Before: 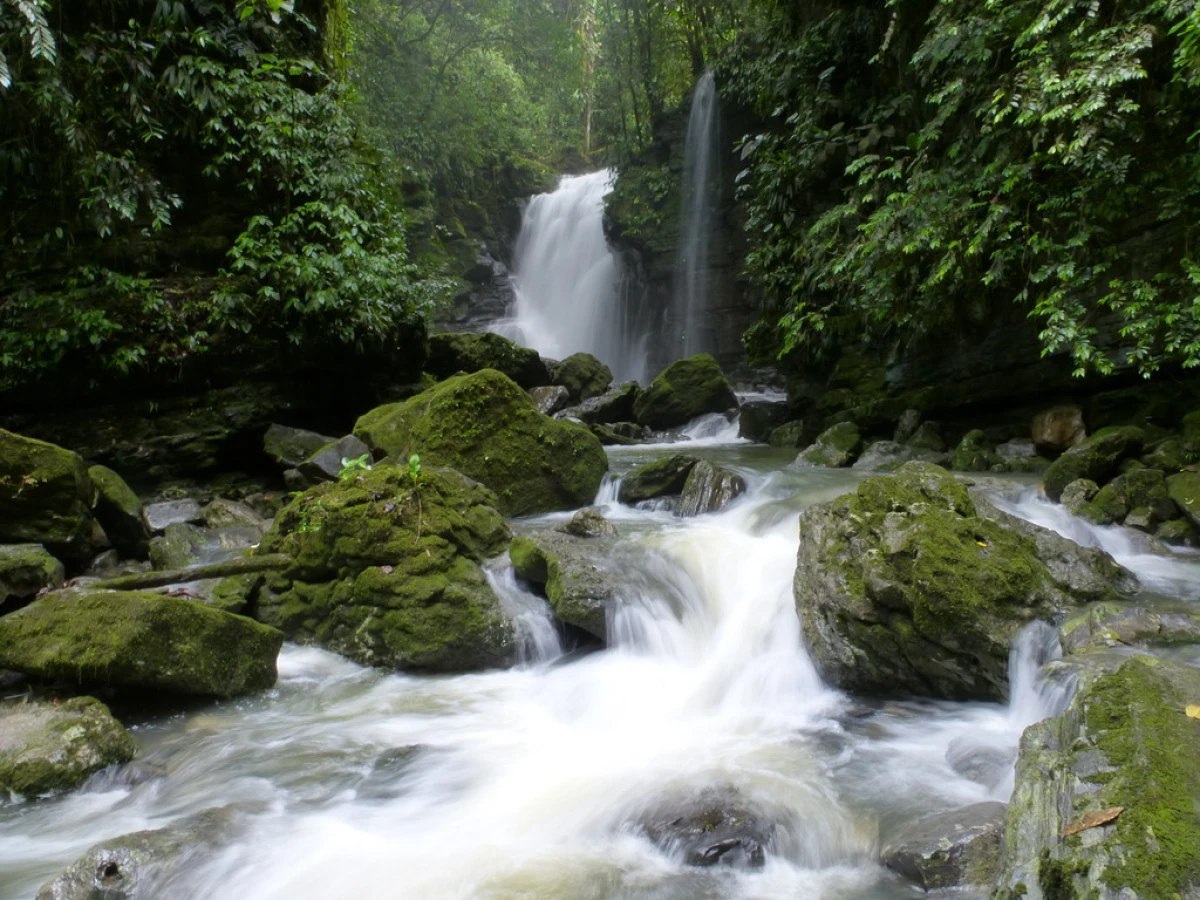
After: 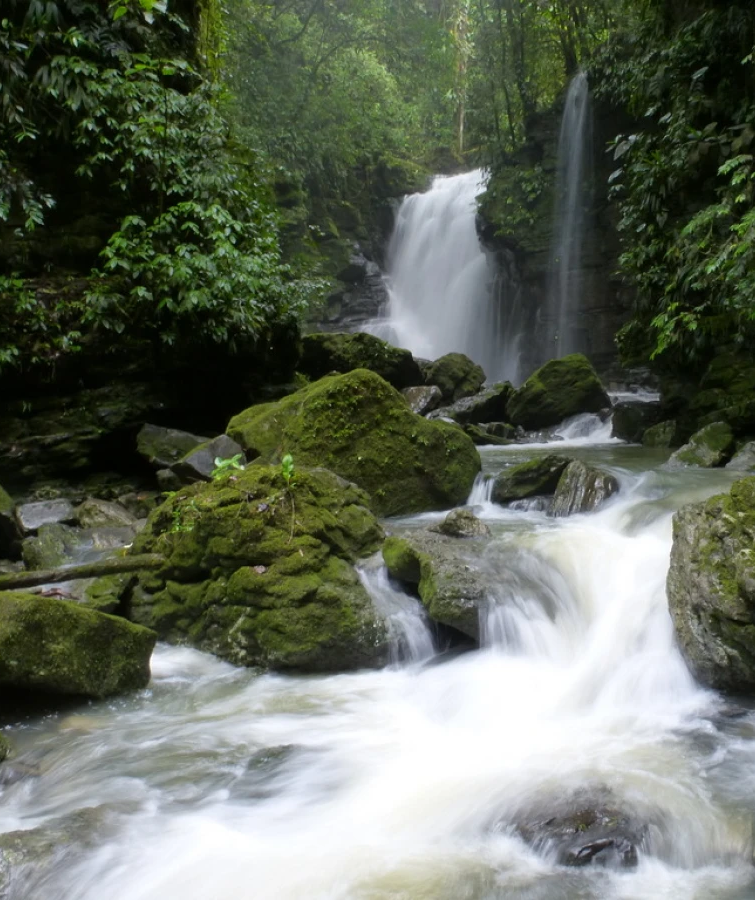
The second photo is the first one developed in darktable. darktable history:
crop: left 10.619%, right 26.413%
